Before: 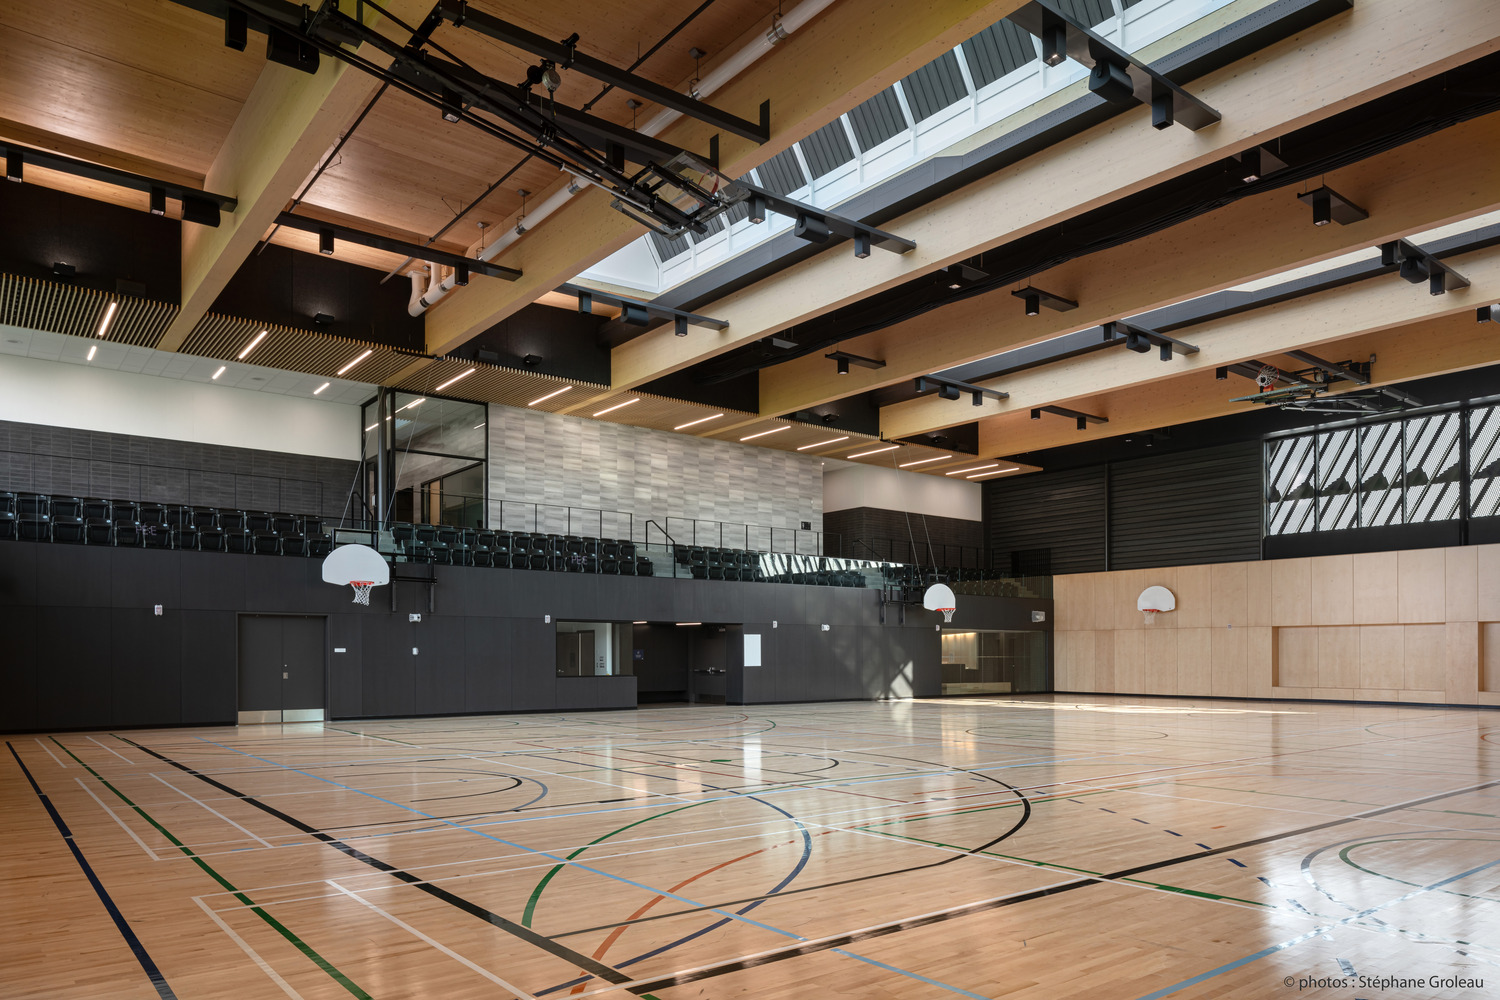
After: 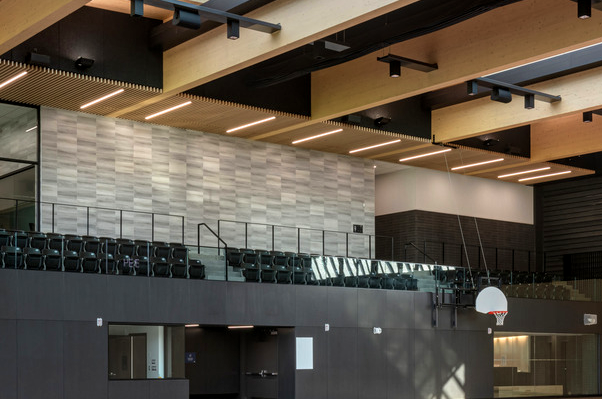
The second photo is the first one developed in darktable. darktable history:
crop: left 29.899%, top 29.767%, right 29.935%, bottom 30.257%
local contrast: on, module defaults
velvia: on, module defaults
